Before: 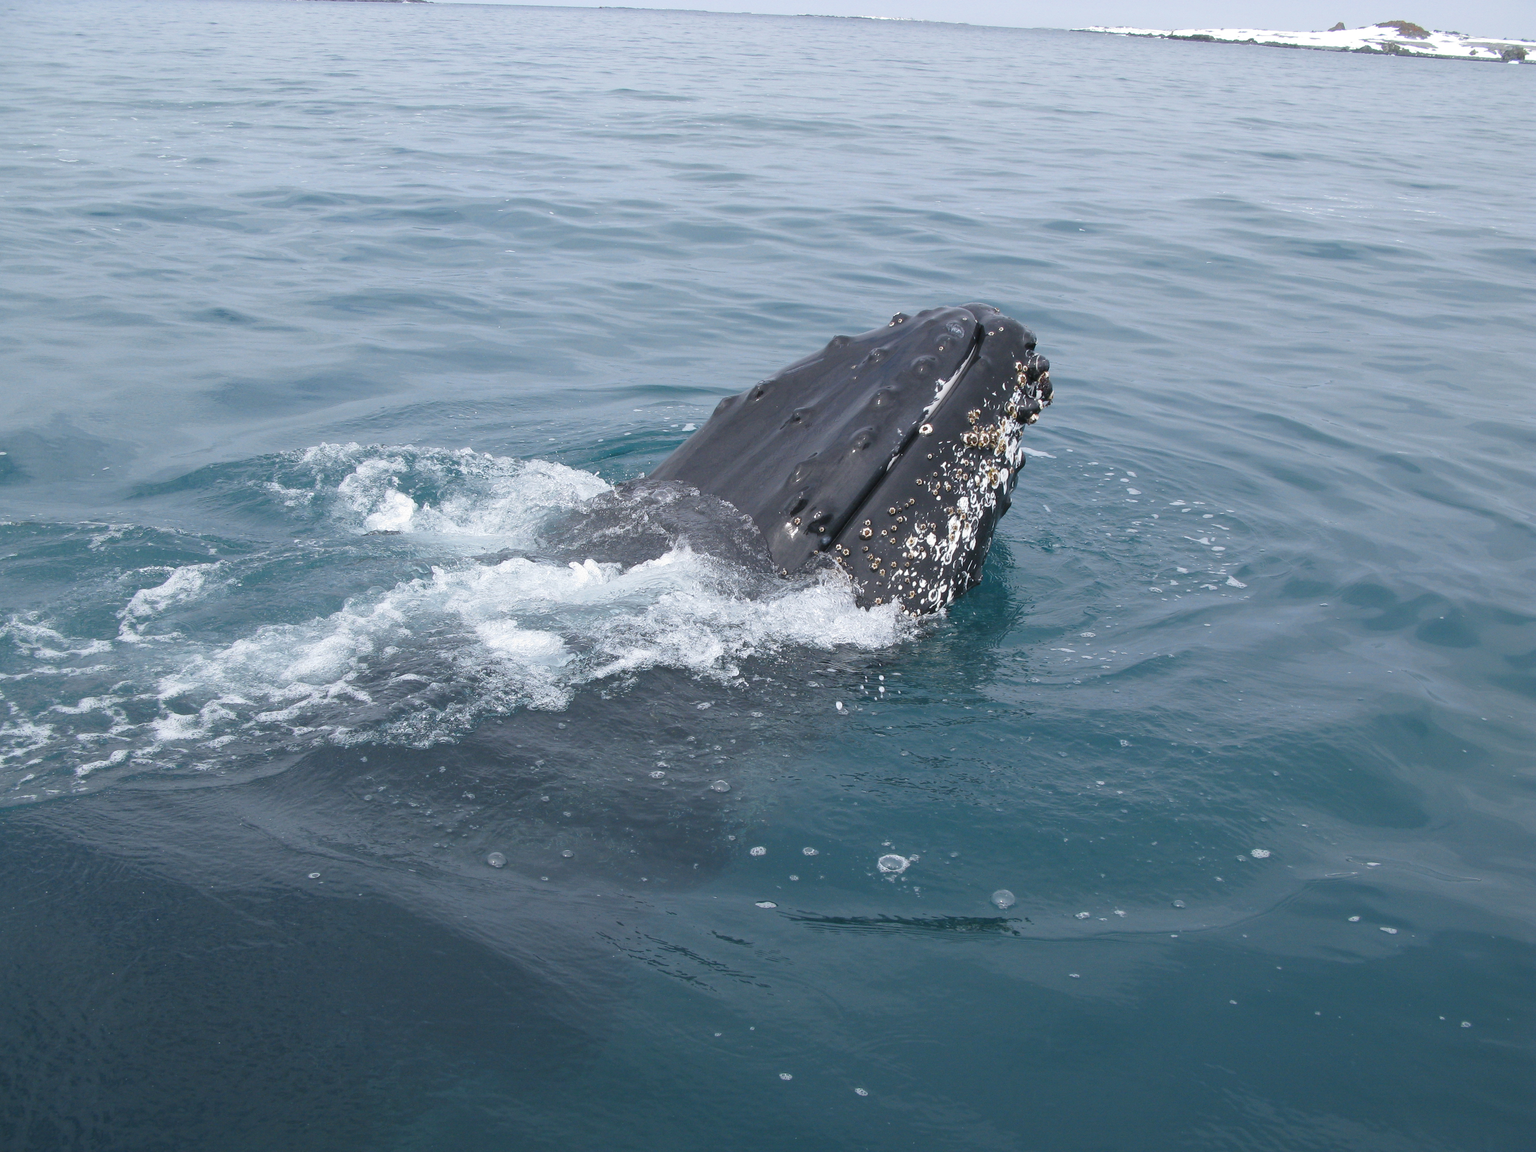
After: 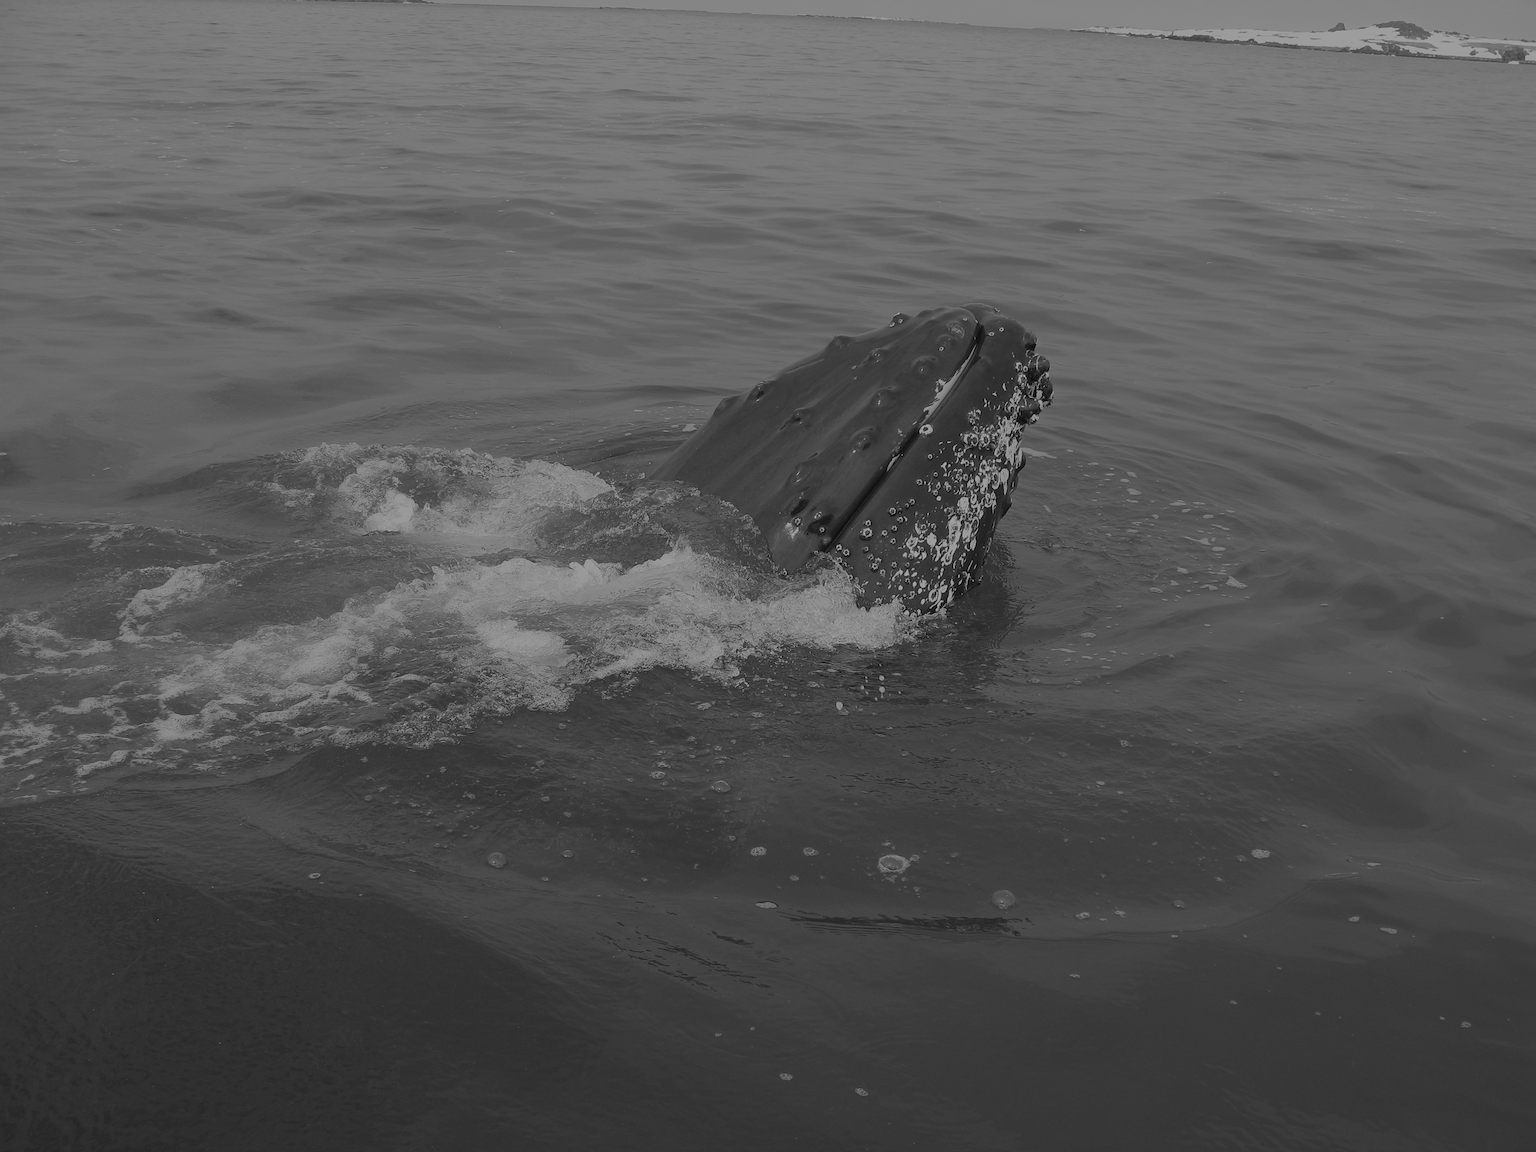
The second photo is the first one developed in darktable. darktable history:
exposure: black level correction 0, exposure -0.766 EV, compensate highlight preservation false
contrast brightness saturation: brightness 0.13
velvia: on, module defaults
sharpen: on, module defaults
monochrome: a 79.32, b 81.83, size 1.1
